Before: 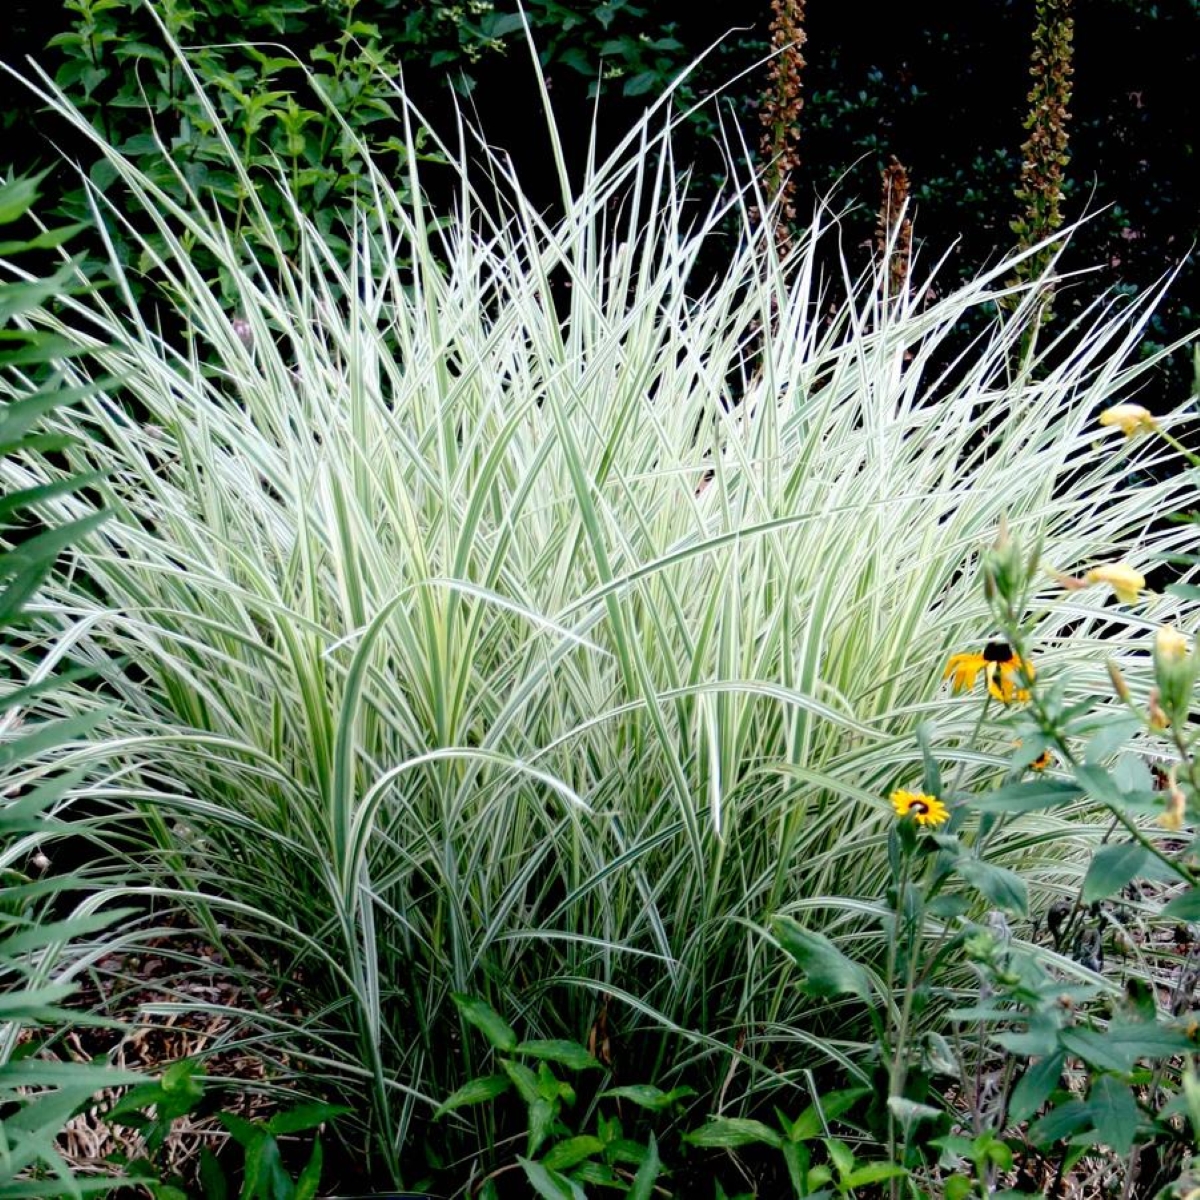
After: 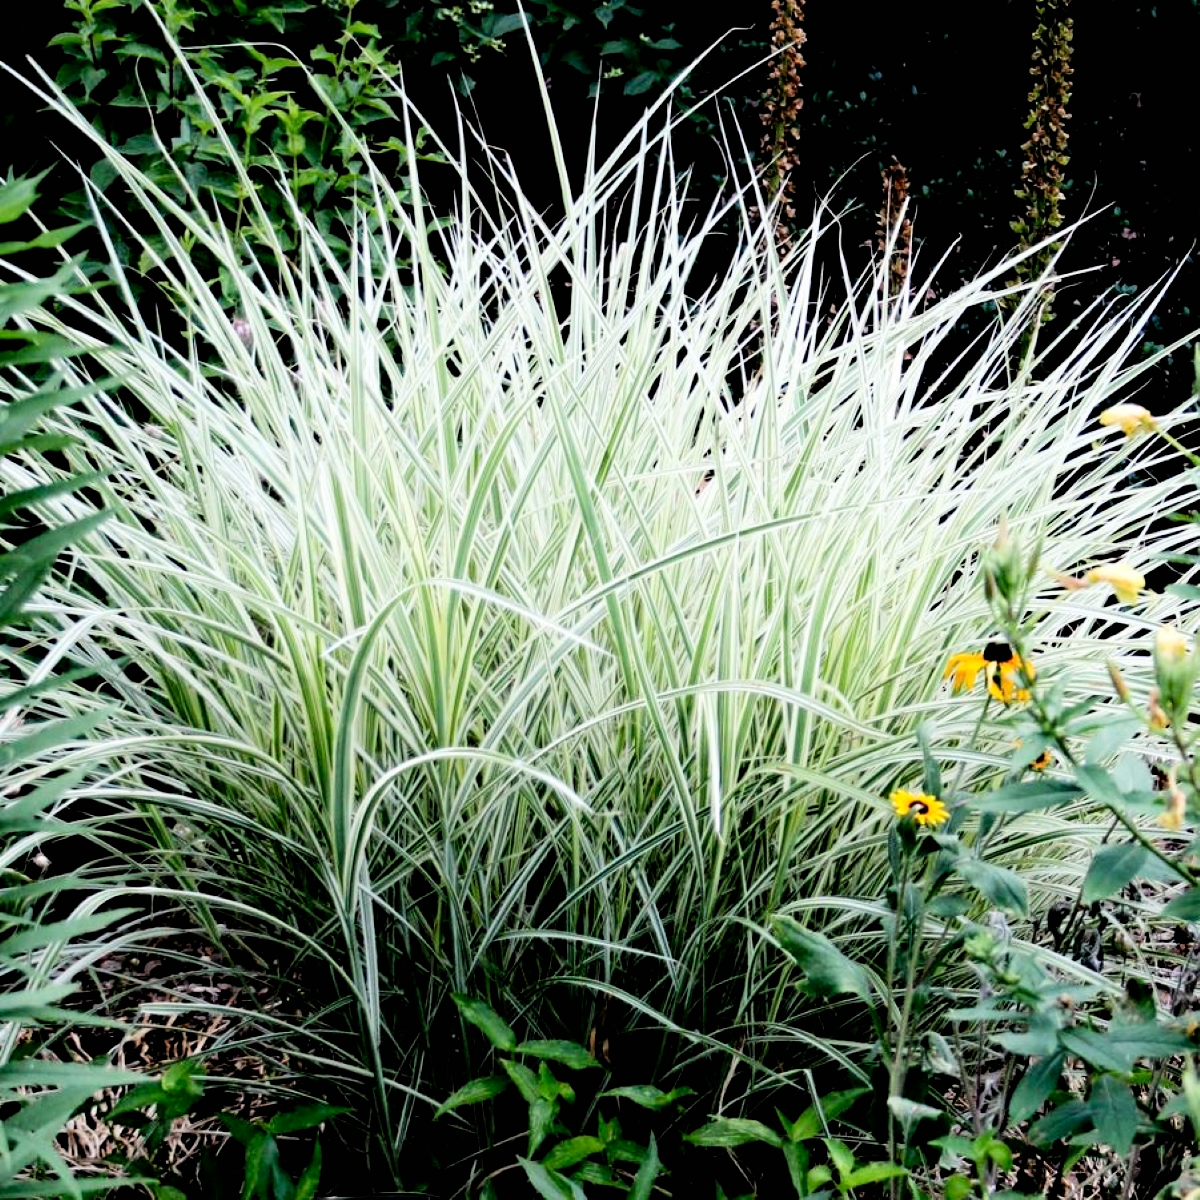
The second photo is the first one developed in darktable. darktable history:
filmic rgb: black relative exposure -5.07 EV, white relative exposure 4 EV, hardness 2.89, contrast 1.298, highlights saturation mix -28.72%
levels: mode automatic, levels [0, 0.281, 0.562]
